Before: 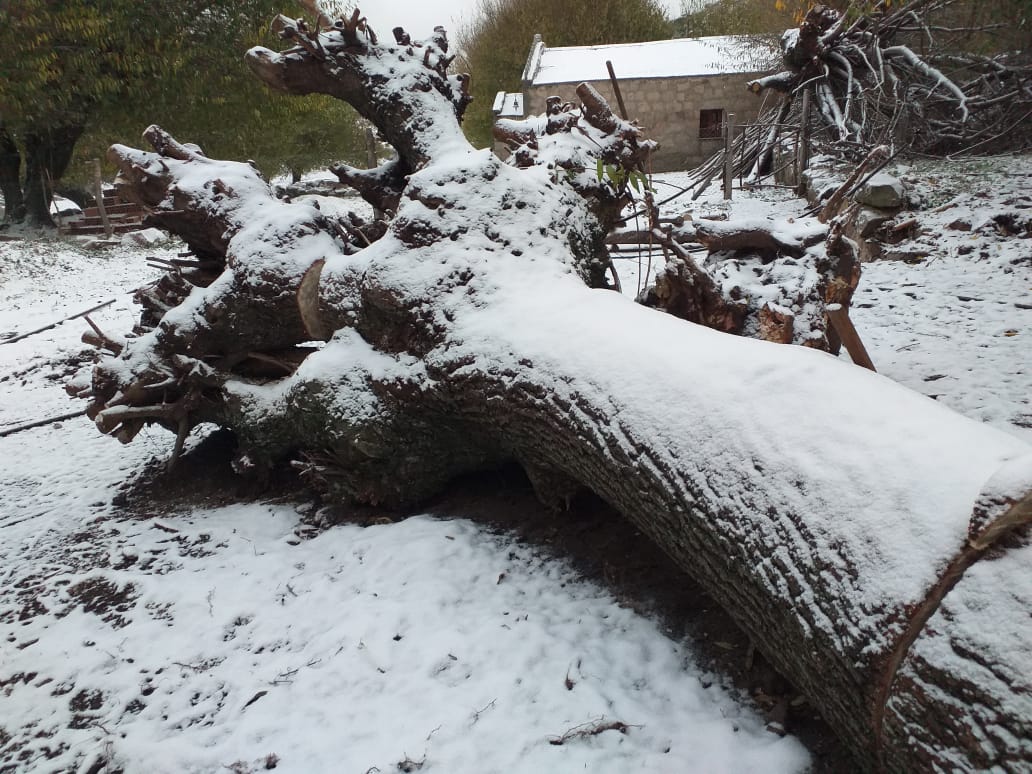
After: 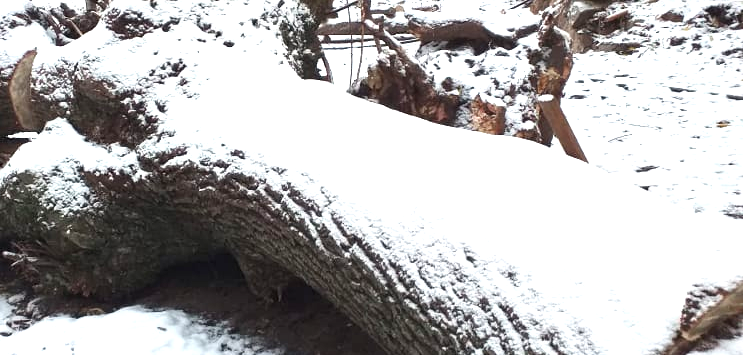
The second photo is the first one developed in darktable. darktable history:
exposure: black level correction 0, exposure 1.2 EV, compensate highlight preservation false
crop and rotate: left 27.938%, top 27.046%, bottom 27.046%
shadows and highlights: radius 331.84, shadows 53.55, highlights -100, compress 94.63%, highlights color adjustment 73.23%, soften with gaussian
